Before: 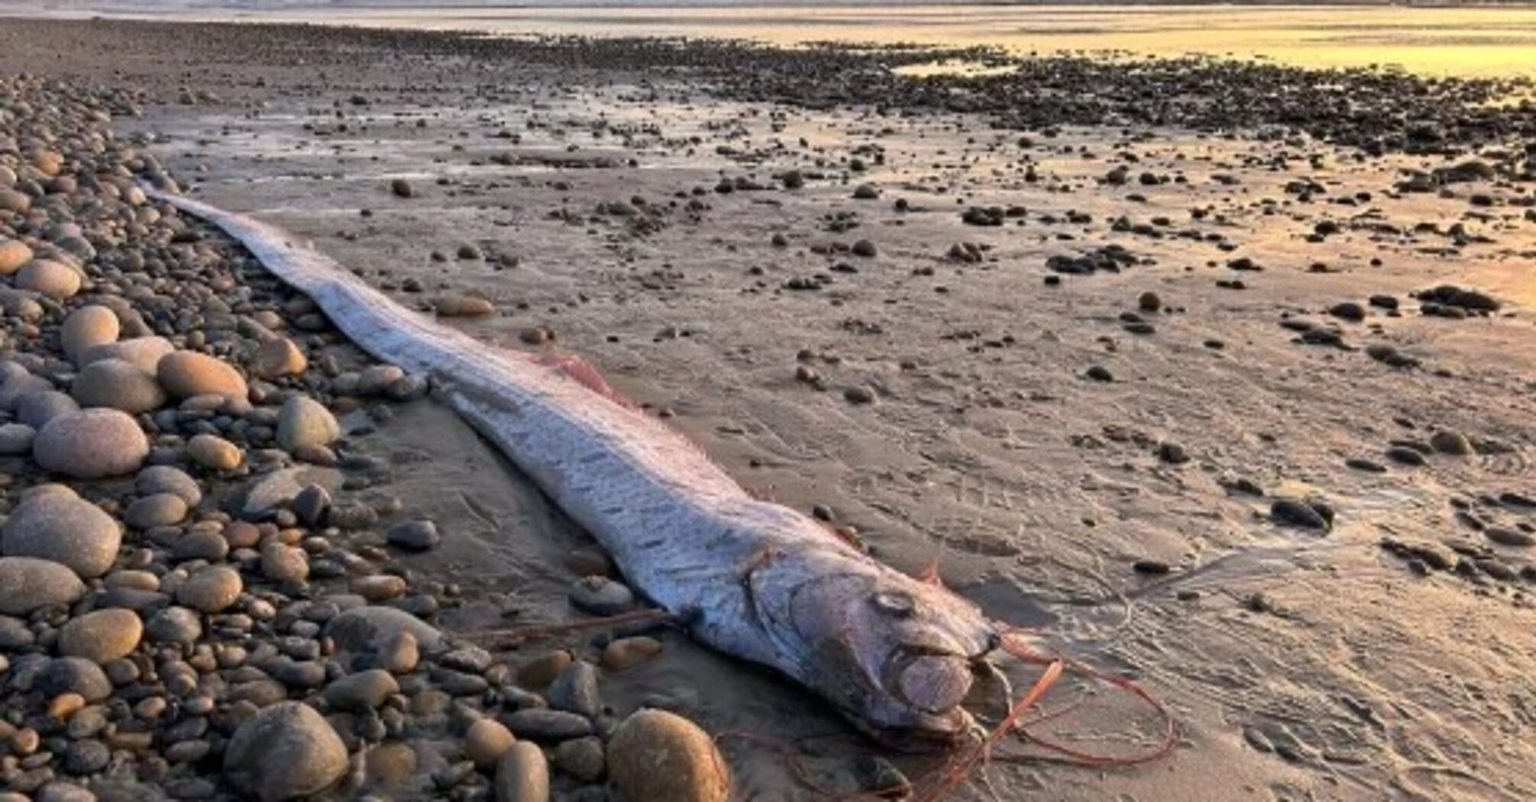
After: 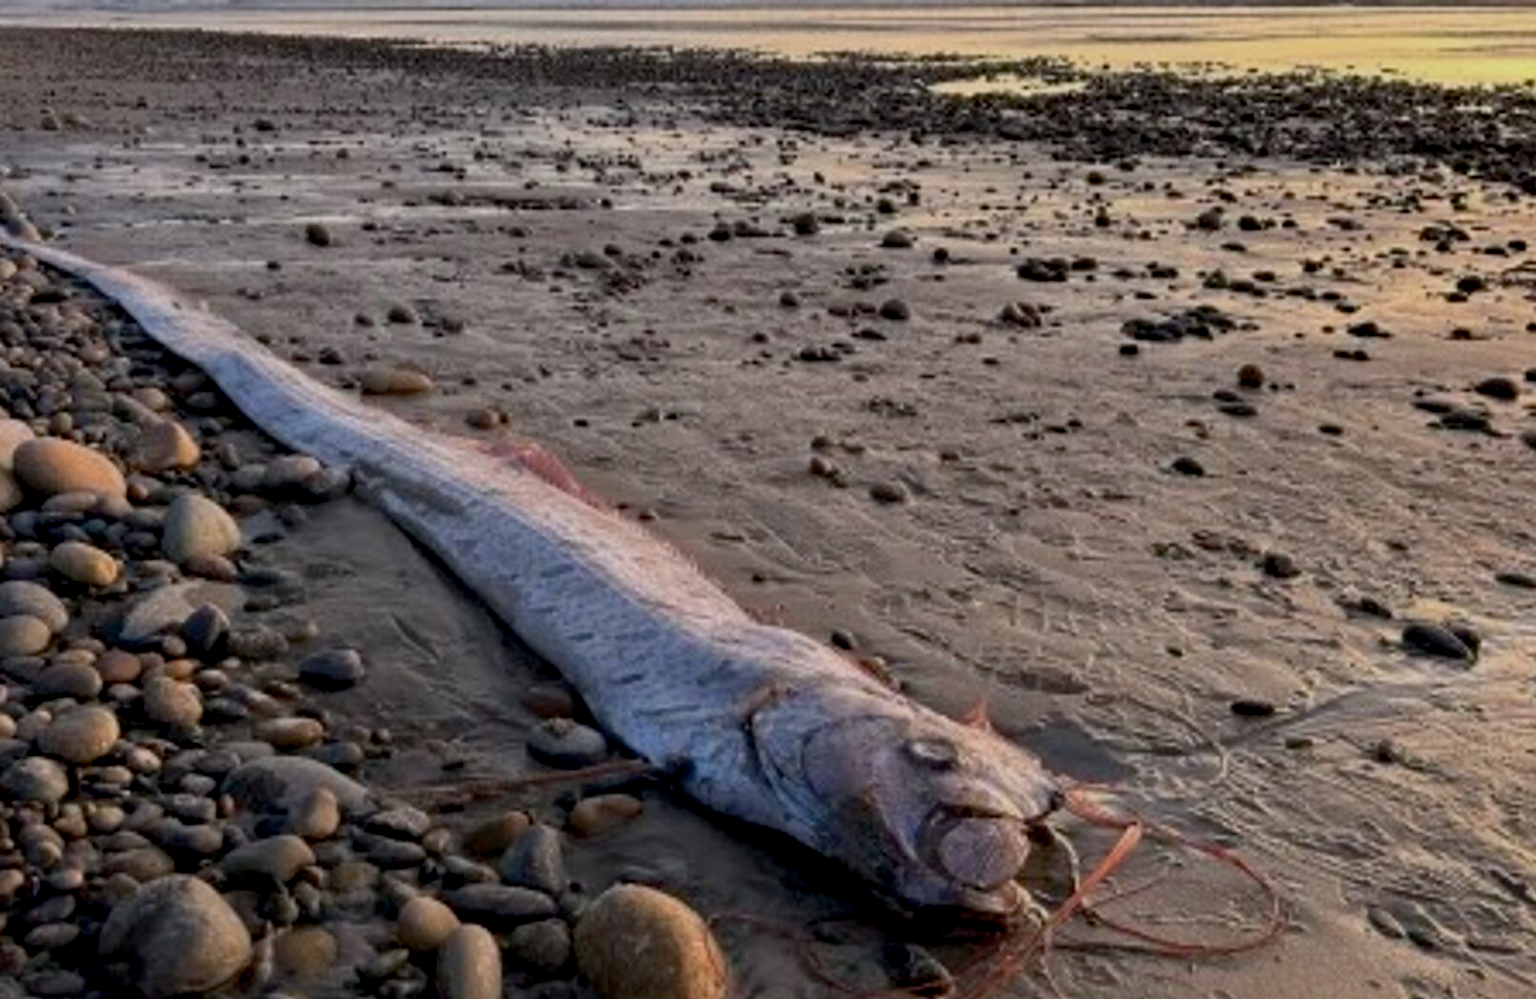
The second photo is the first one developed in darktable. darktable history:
tone equalizer: on, module defaults
white balance: red 1, blue 1
crop and rotate: left 9.597%, right 10.195%
exposure: black level correction 0.011, exposure -0.478 EV, compensate highlight preservation false
